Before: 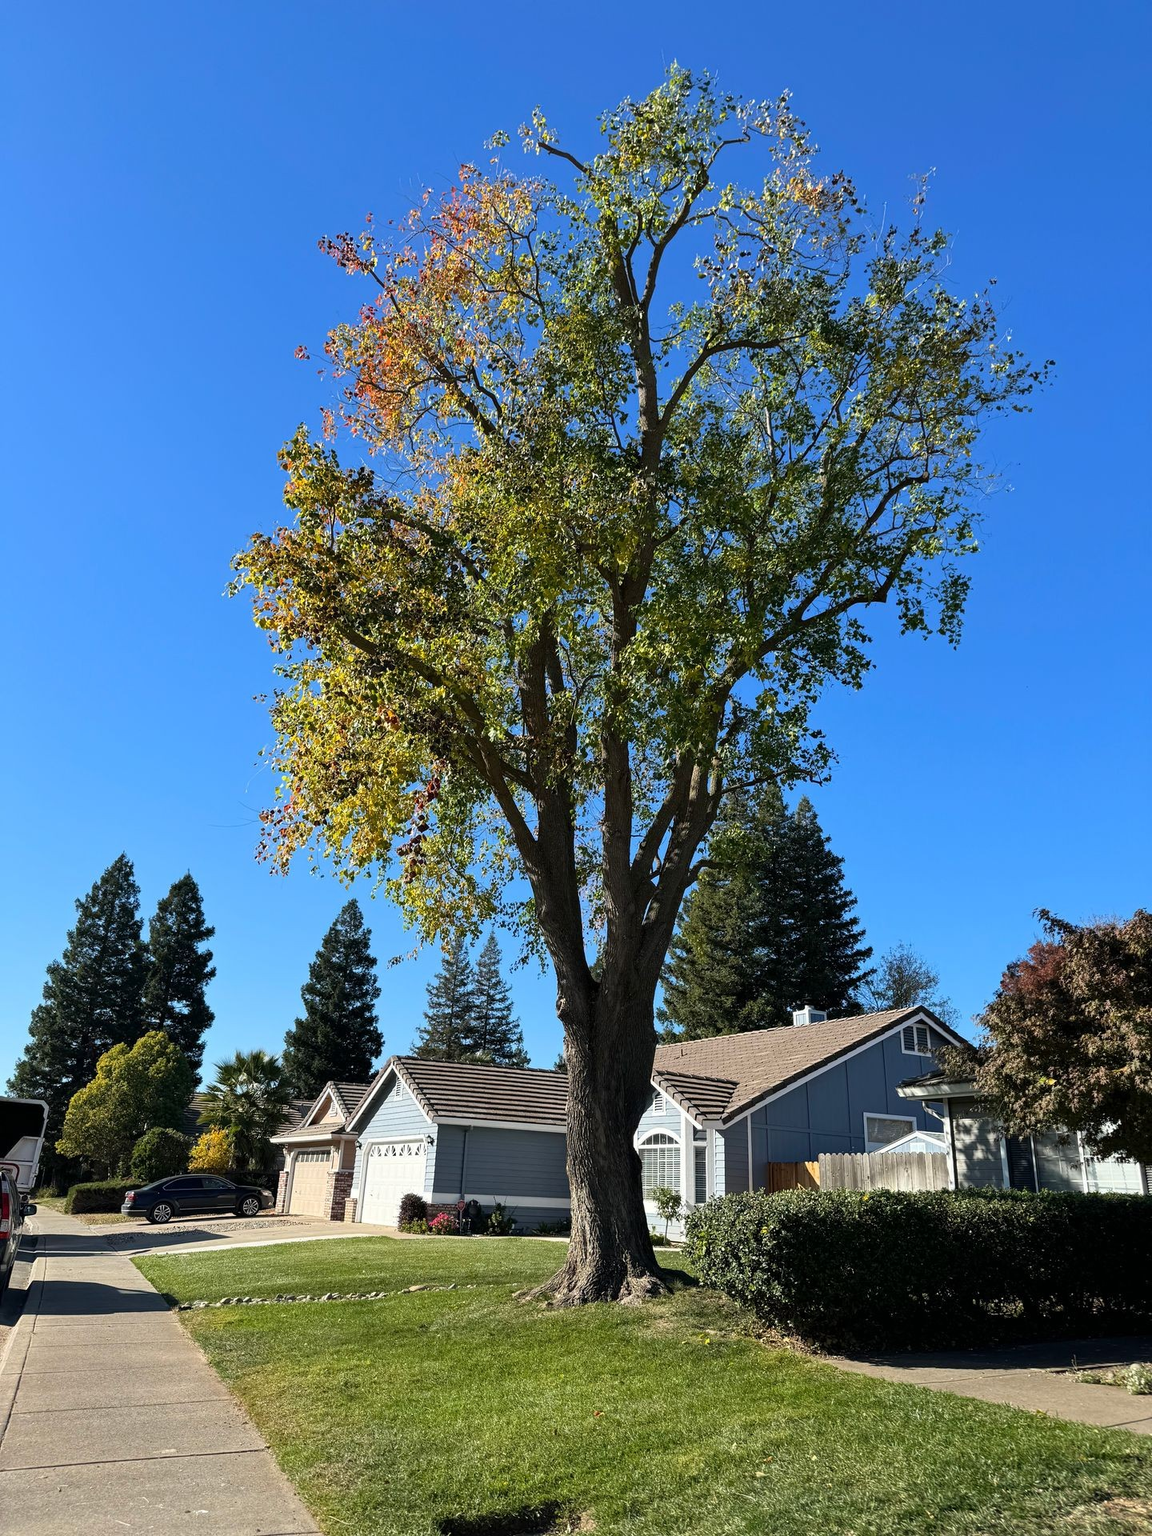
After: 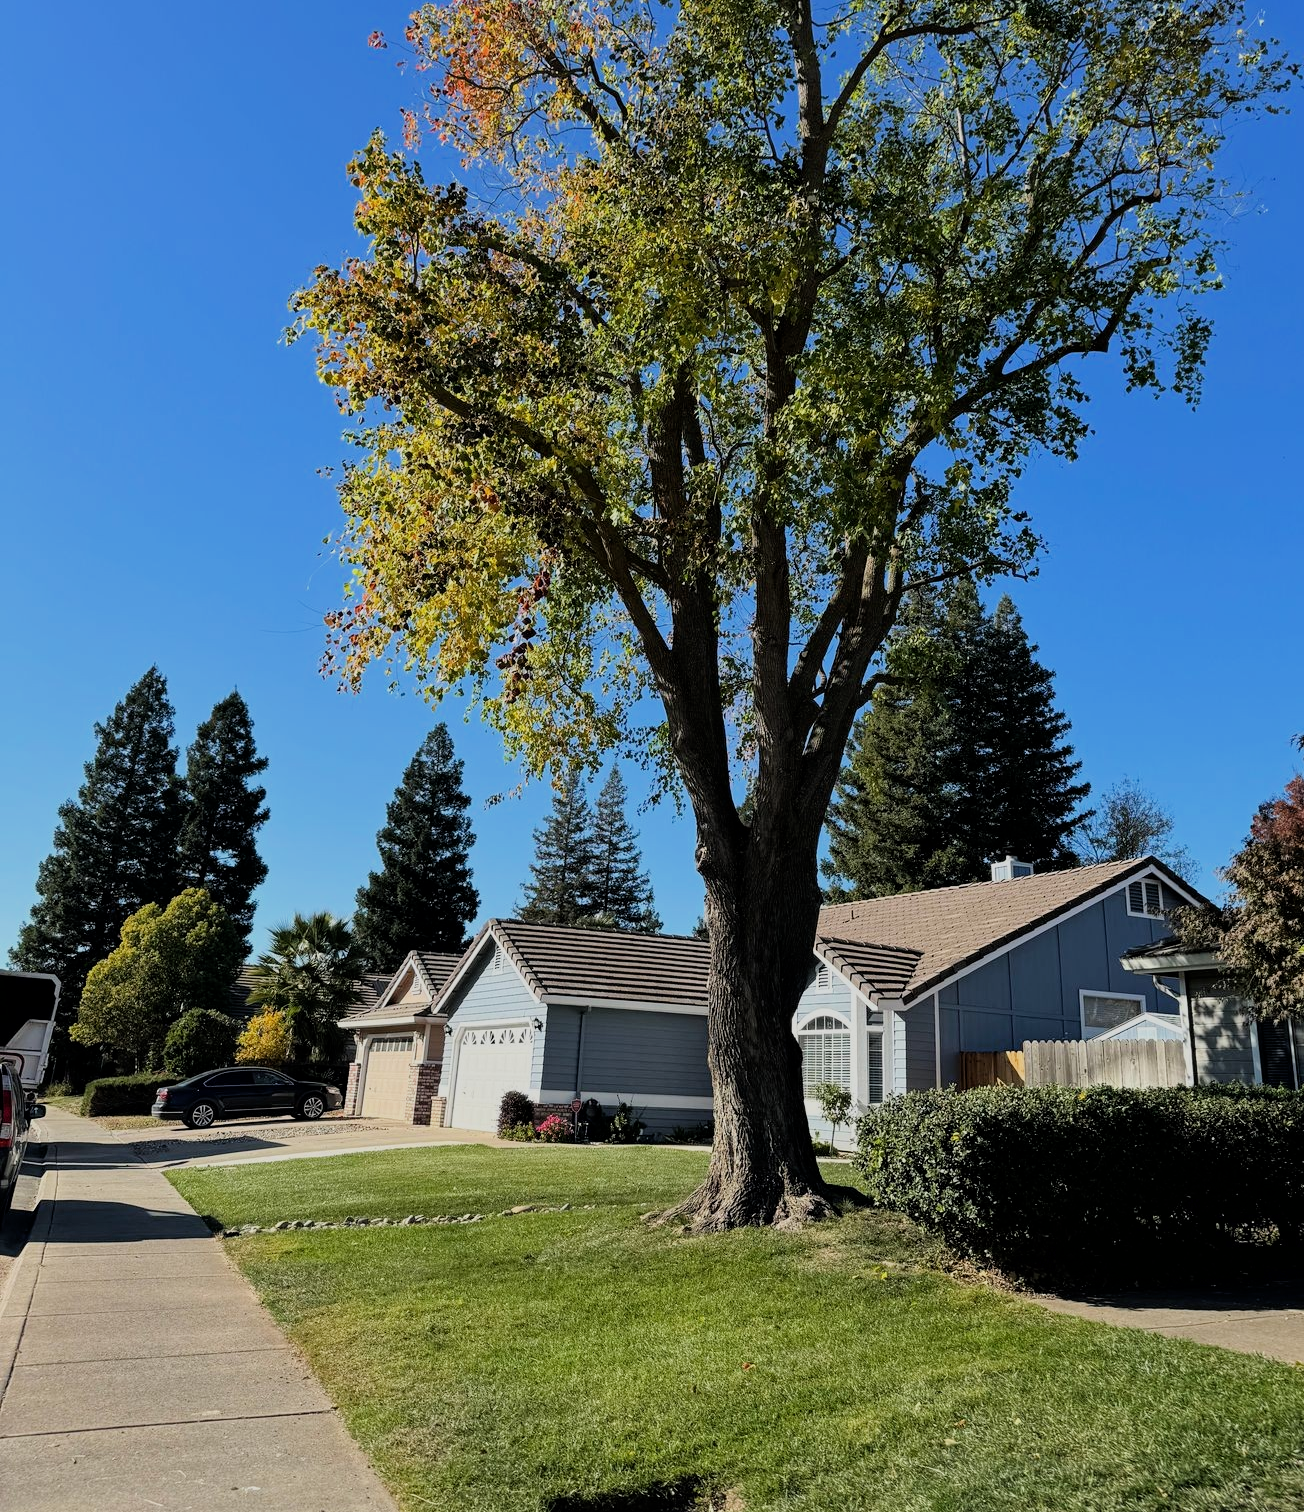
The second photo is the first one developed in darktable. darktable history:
crop: top 20.916%, right 9.437%, bottom 0.316%
filmic rgb: black relative exposure -7.82 EV, white relative exposure 4.29 EV, hardness 3.86, color science v6 (2022)
local contrast: mode bilateral grid, contrast 15, coarseness 36, detail 105%, midtone range 0.2
